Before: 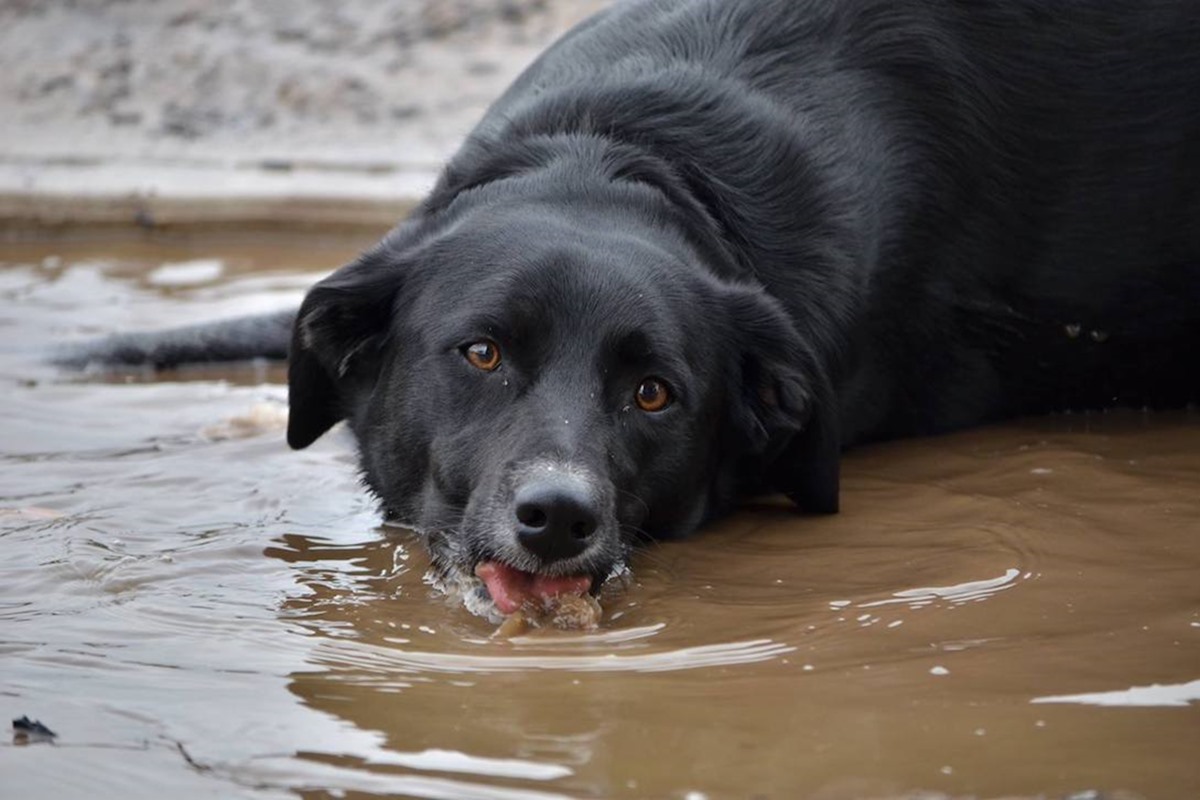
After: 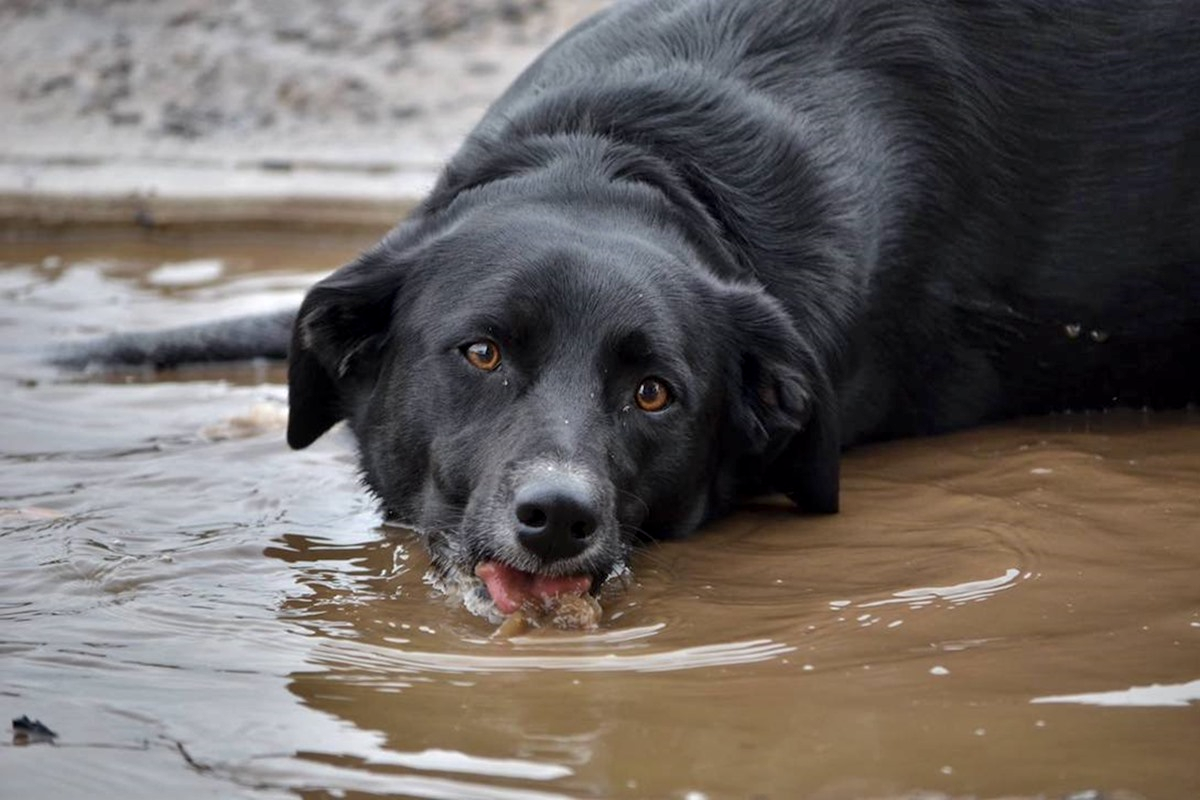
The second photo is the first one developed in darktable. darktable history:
local contrast: highlights 100%, shadows 100%, detail 120%, midtone range 0.2
shadows and highlights: radius 133.83, soften with gaussian
